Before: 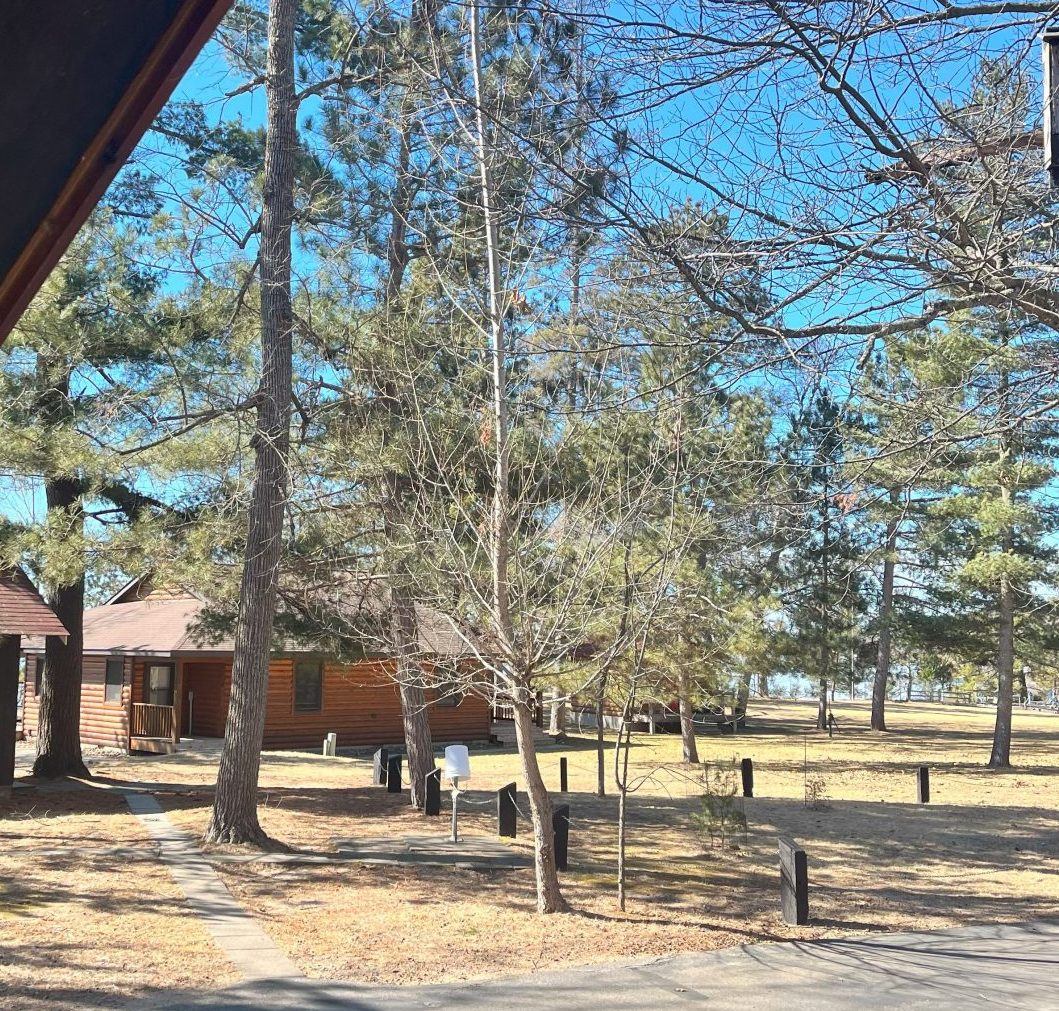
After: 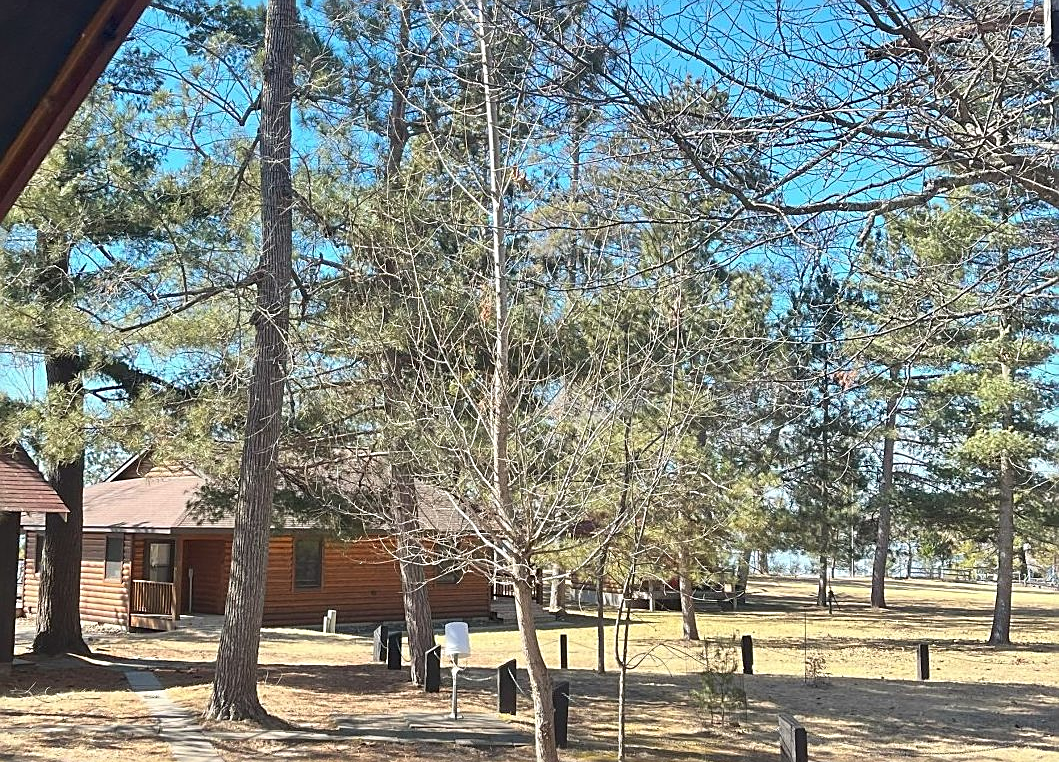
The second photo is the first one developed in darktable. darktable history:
crop and rotate: top 12.363%, bottom 12.218%
sharpen: amount 0.579
